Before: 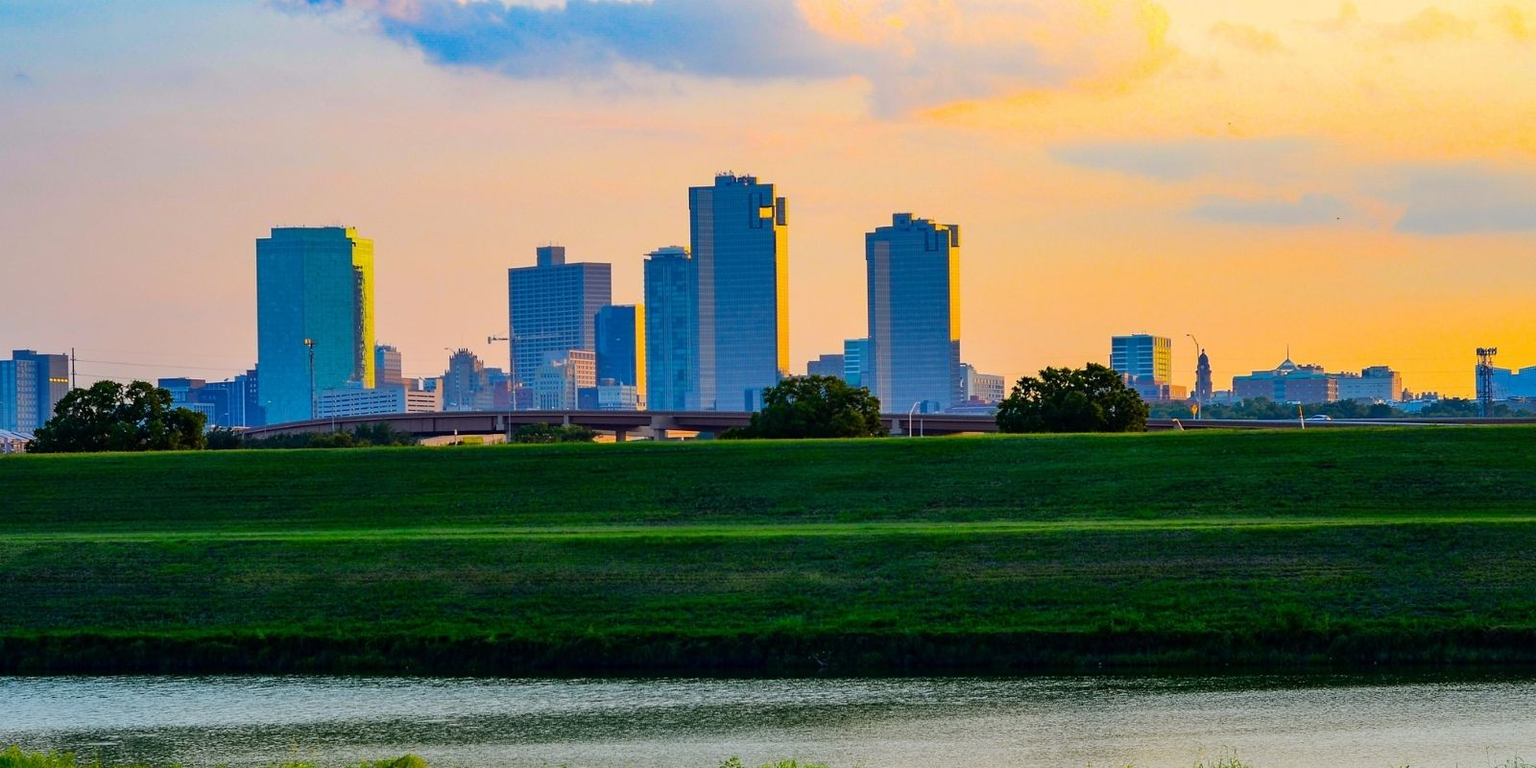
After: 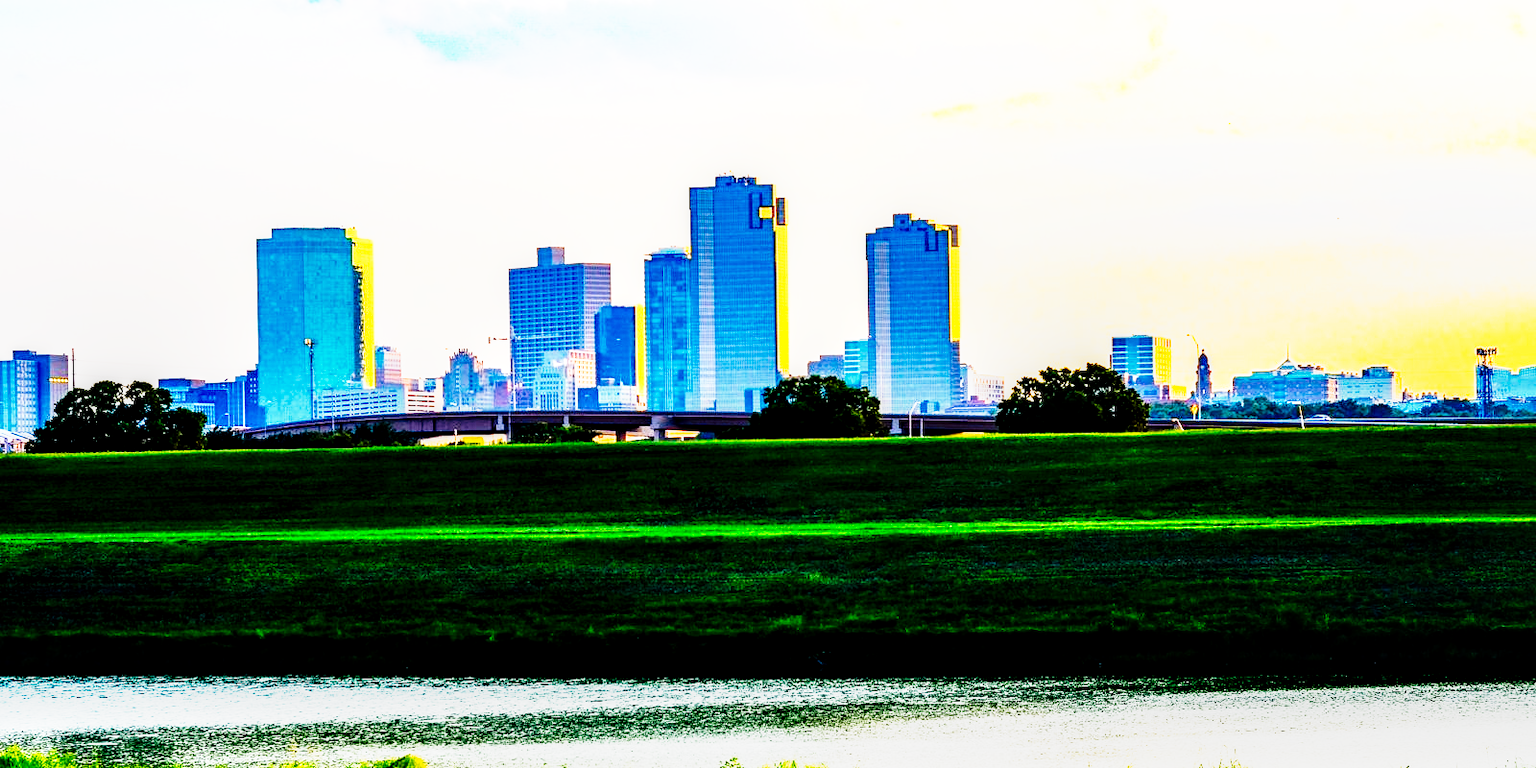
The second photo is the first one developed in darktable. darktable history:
levels: levels [0, 0.51, 1]
base curve: curves: ch0 [(0, 0) (0.012, 0.01) (0.073, 0.168) (0.31, 0.711) (0.645, 0.957) (1, 1)], preserve colors none
local contrast: highlights 25%, shadows 75%, midtone range 0.75
tone curve: curves: ch0 [(0, 0) (0.003, 0.003) (0.011, 0.006) (0.025, 0.012) (0.044, 0.02) (0.069, 0.023) (0.1, 0.029) (0.136, 0.037) (0.177, 0.058) (0.224, 0.084) (0.277, 0.137) (0.335, 0.209) (0.399, 0.336) (0.468, 0.478) (0.543, 0.63) (0.623, 0.789) (0.709, 0.903) (0.801, 0.967) (0.898, 0.987) (1, 1)], preserve colors none
